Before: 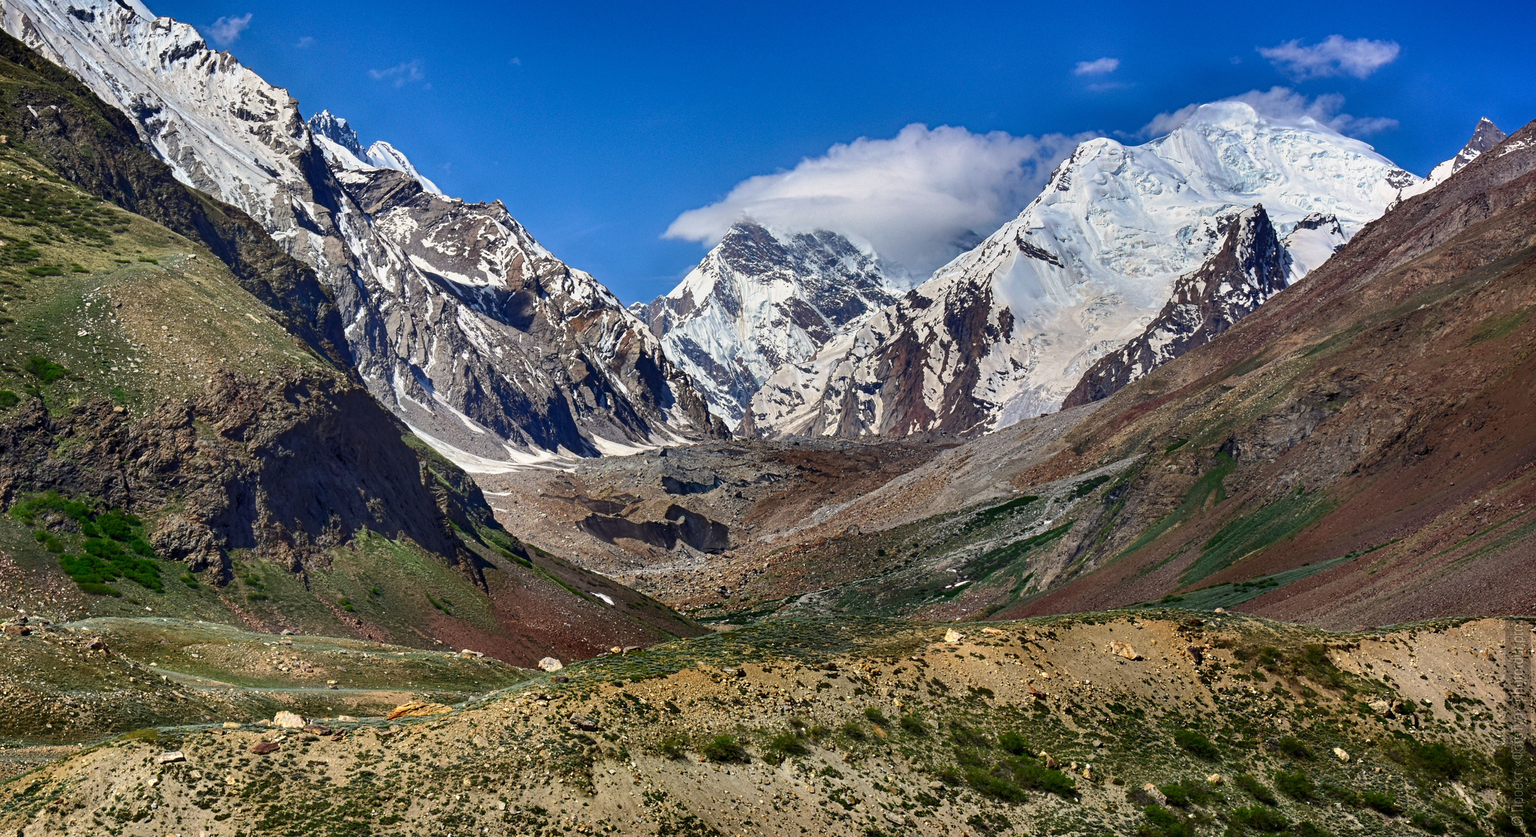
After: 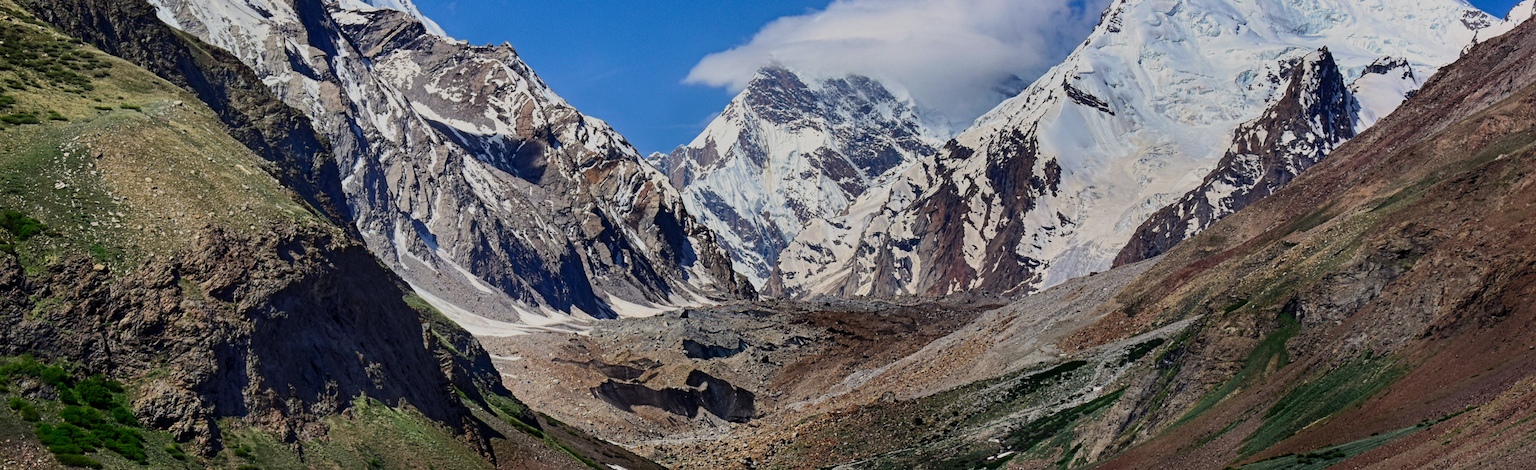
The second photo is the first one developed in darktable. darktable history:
crop: left 1.744%, top 19.225%, right 5.069%, bottom 28.357%
filmic rgb: black relative exposure -7.65 EV, white relative exposure 4.56 EV, hardness 3.61, color science v6 (2022)
